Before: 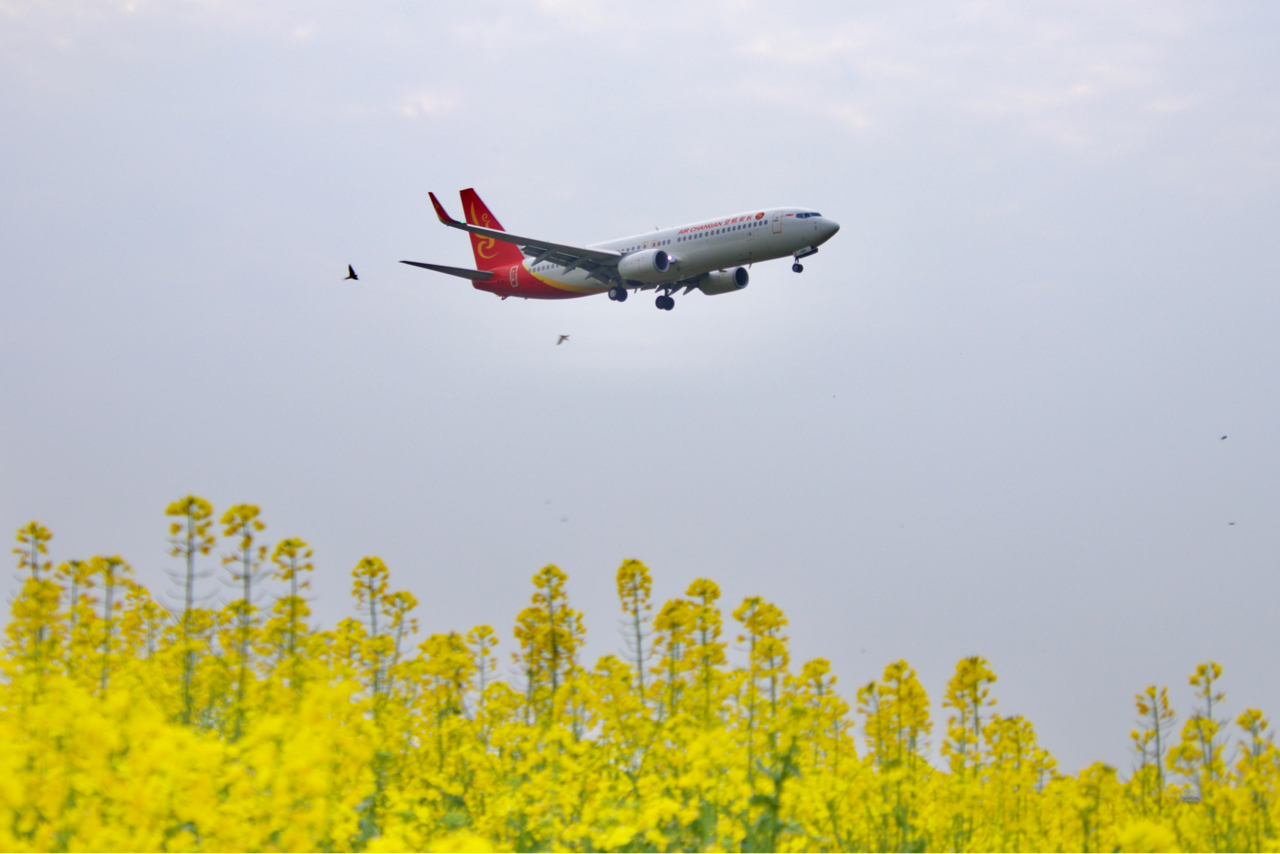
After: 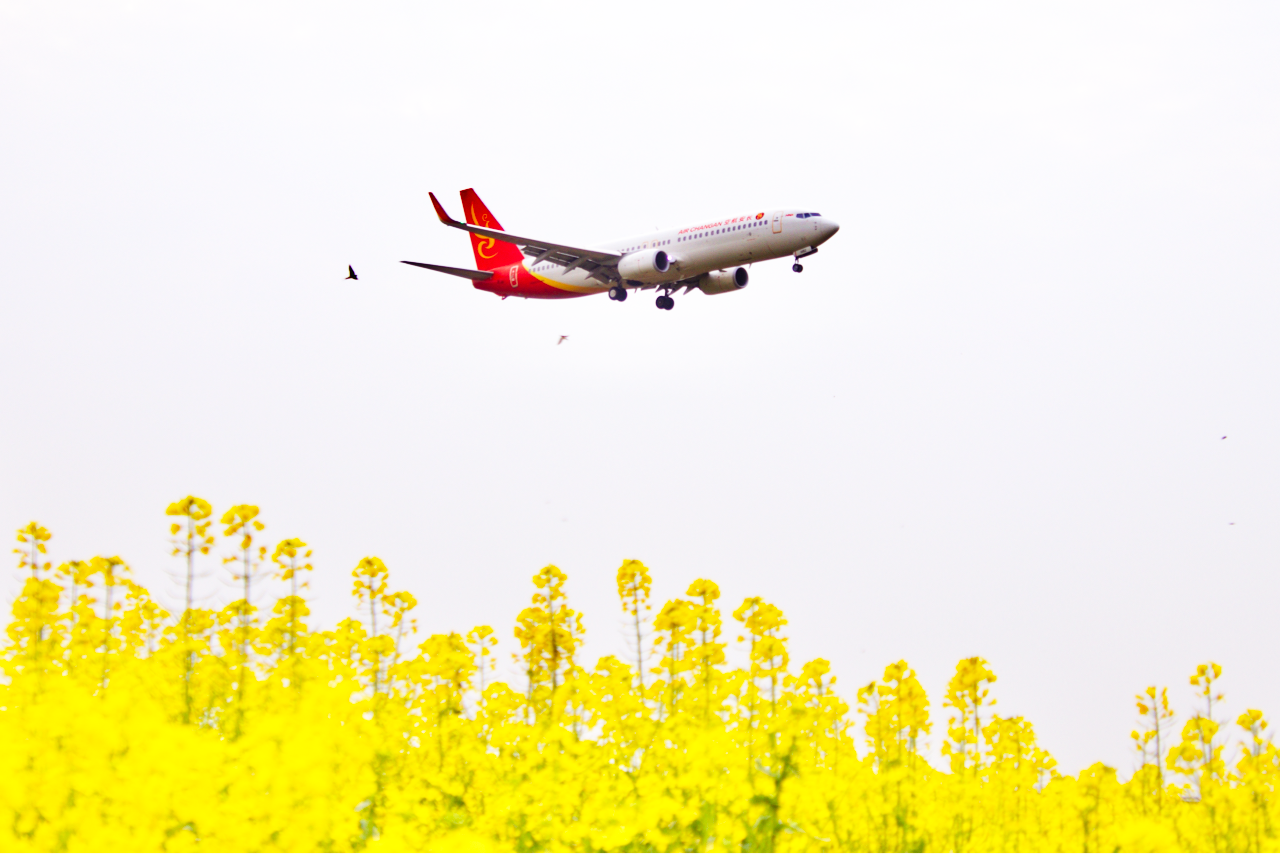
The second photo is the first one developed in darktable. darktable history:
base curve: curves: ch0 [(0, 0.003) (0.001, 0.002) (0.006, 0.004) (0.02, 0.022) (0.048, 0.086) (0.094, 0.234) (0.162, 0.431) (0.258, 0.629) (0.385, 0.8) (0.548, 0.918) (0.751, 0.988) (1, 1)], preserve colors none
rgb levels: mode RGB, independent channels, levels [[0, 0.5, 1], [0, 0.521, 1], [0, 0.536, 1]]
